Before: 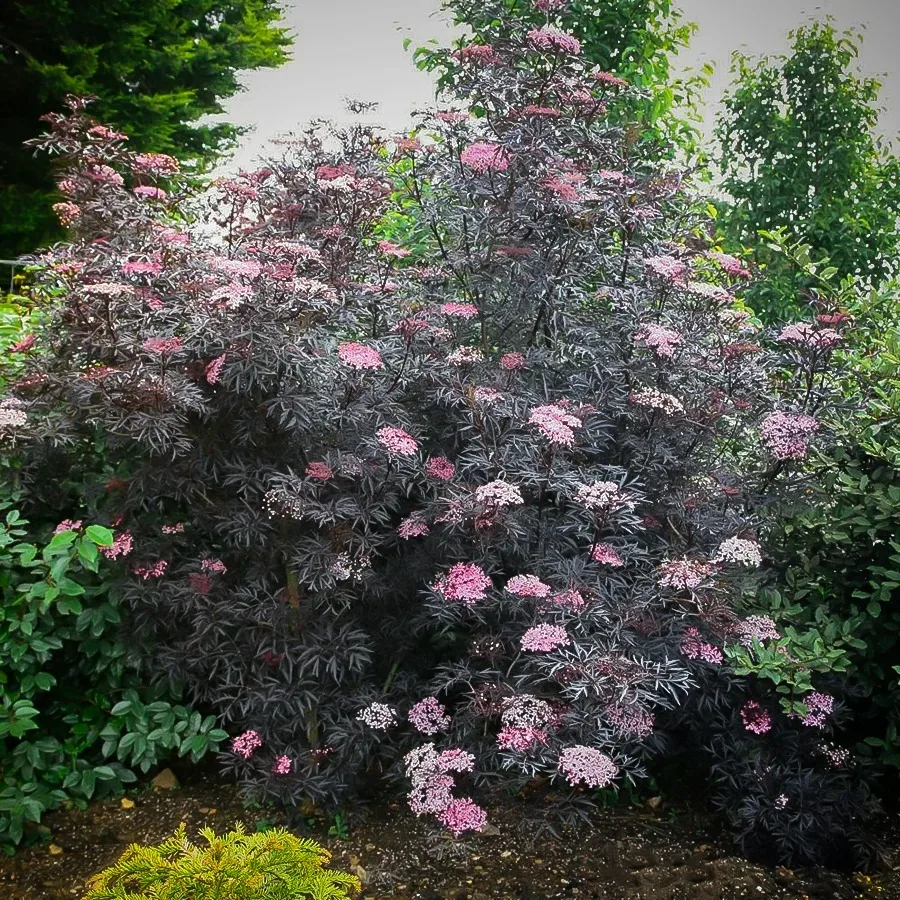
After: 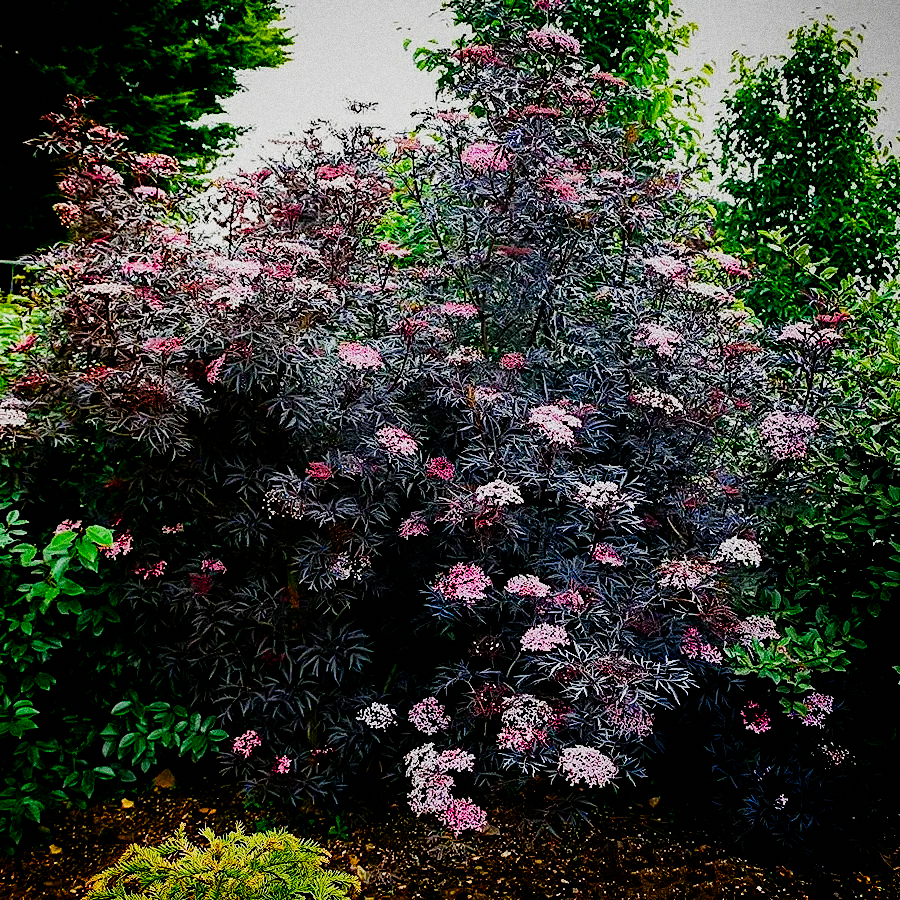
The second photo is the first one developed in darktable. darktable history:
contrast equalizer: y [[0.439, 0.44, 0.442, 0.457, 0.493, 0.498], [0.5 ×6], [0.5 ×6], [0 ×6], [0 ×6]], mix 0.59
color balance rgb: shadows lift › luminance -9.41%, highlights gain › luminance 17.6%, global offset › luminance -1.45%, perceptual saturation grading › highlights -17.77%, perceptual saturation grading › mid-tones 33.1%, perceptual saturation grading › shadows 50.52%, global vibrance 24.22%
color equalizer "oranges": saturation › orange 1.04, hue › orange -8.78, brightness › orange 1.17
color equalizer "blues": saturation › blue 1.25, hue › blue -12.68, brightness › blue 0.793, node placement 6°
diffuse or sharpen "sharpen demosaicing: AA filter": edge sensitivity 1, 1st order anisotropy 100%, 2nd order anisotropy 100%, 3rd order anisotropy 100%, 4th order anisotropy 100%, 1st order speed -25%, 2nd order speed -25%, 3rd order speed -25%, 4th order speed -25%
diffuse or sharpen "diffusion": radius span 77, 1st order speed 50%, 2nd order speed 50%, 3rd order speed 50%, 4th order speed 50% | blend: blend mode normal, opacity 25%; mask: uniform (no mask)
grain "silver grain": coarseness 0.09 ISO, strength 40%
sigmoid: contrast 1.81, skew -0.21, preserve hue 0%, red attenuation 0.1, red rotation 0.035, green attenuation 0.1, green rotation -0.017, blue attenuation 0.15, blue rotation -0.052, base primaries Rec2020
